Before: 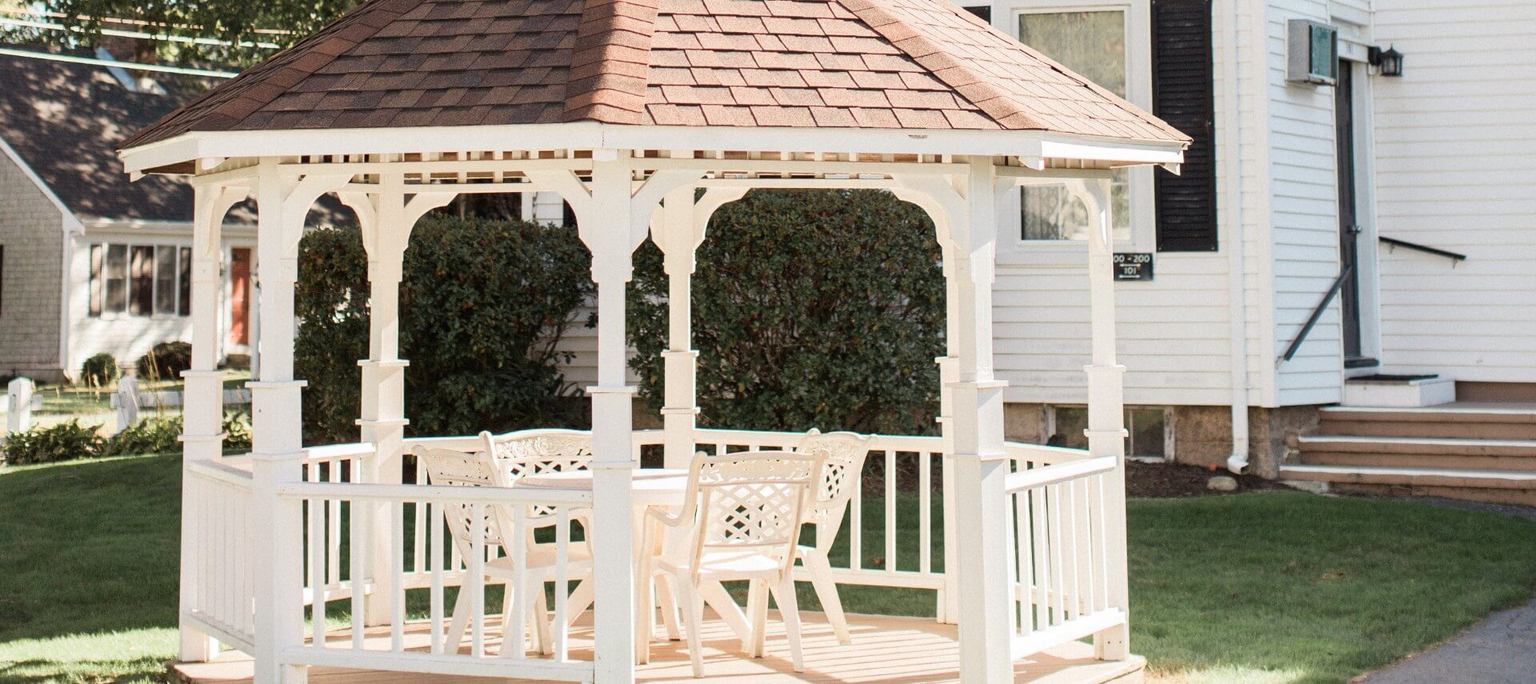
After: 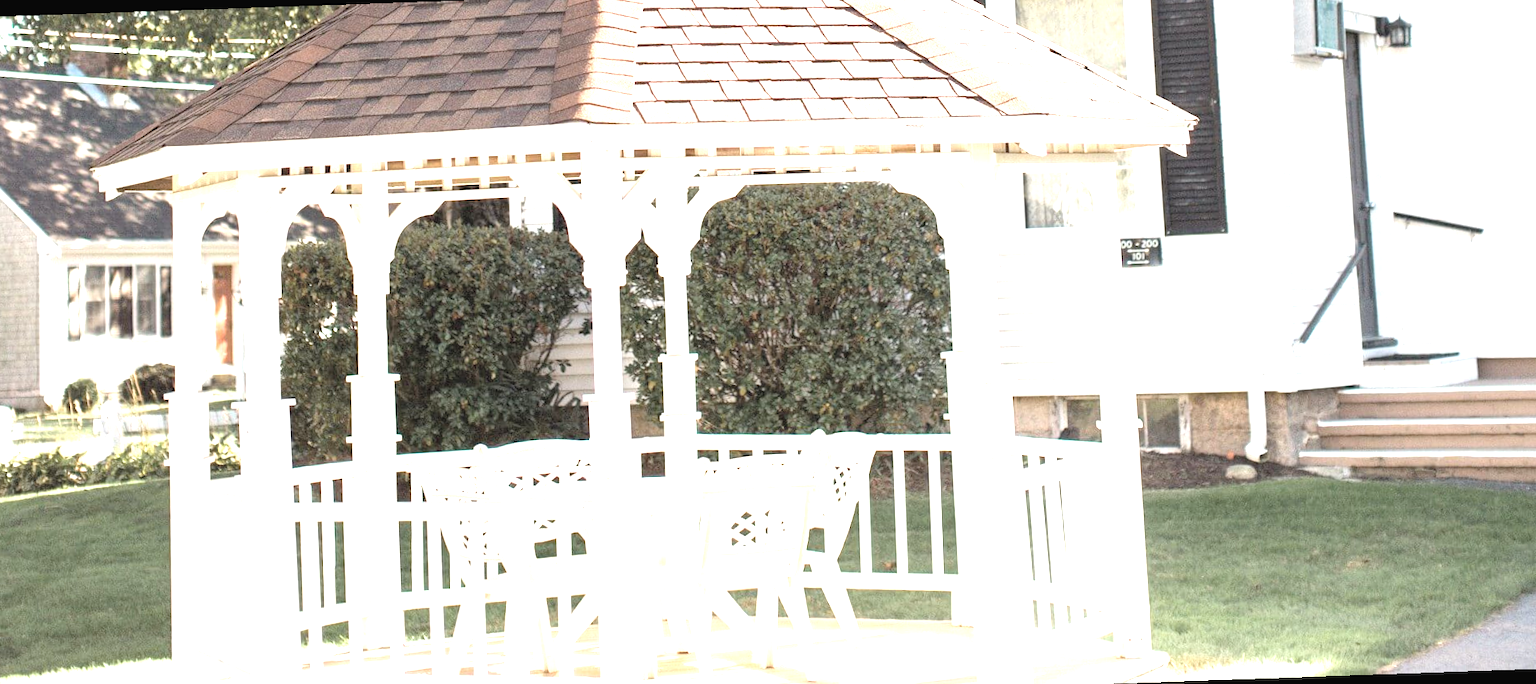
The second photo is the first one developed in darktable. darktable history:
exposure: black level correction 0, exposure 1.45 EV, compensate exposure bias true, compensate highlight preservation false
color balance rgb: linear chroma grading › global chroma 15%, perceptual saturation grading › global saturation 30%
contrast brightness saturation: brightness 0.18, saturation -0.5
rotate and perspective: rotation -2°, crop left 0.022, crop right 0.978, crop top 0.049, crop bottom 0.951
